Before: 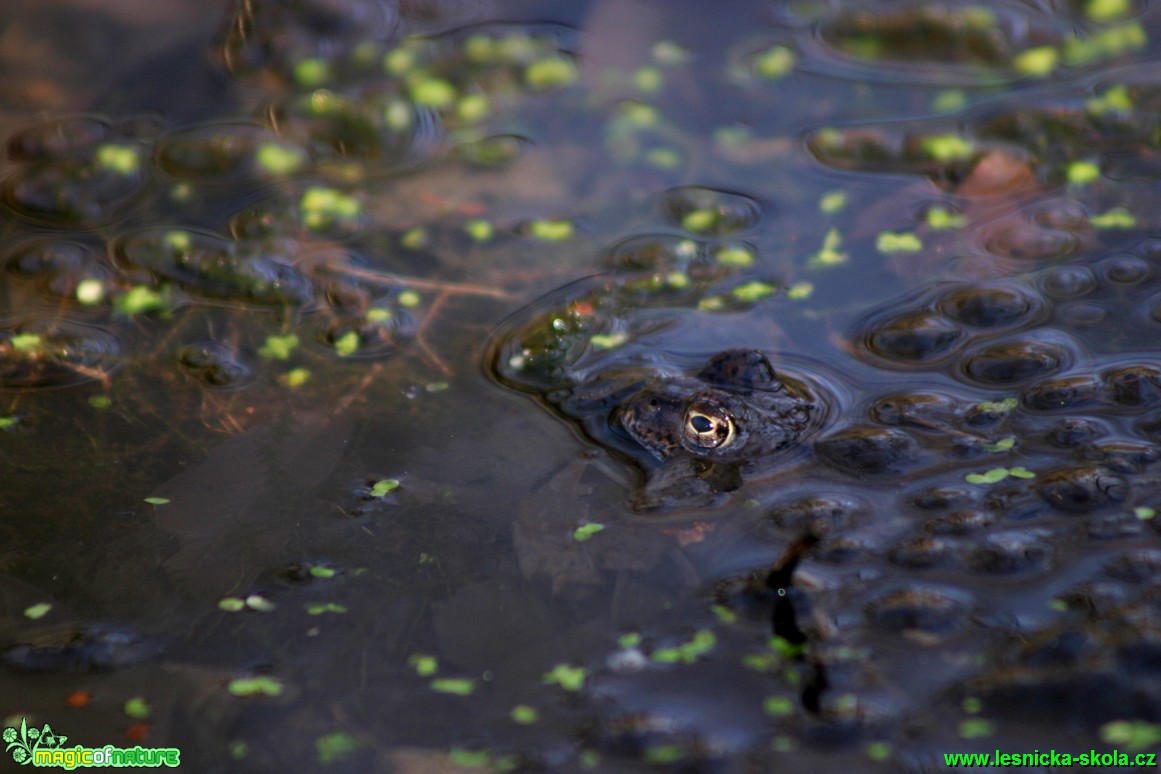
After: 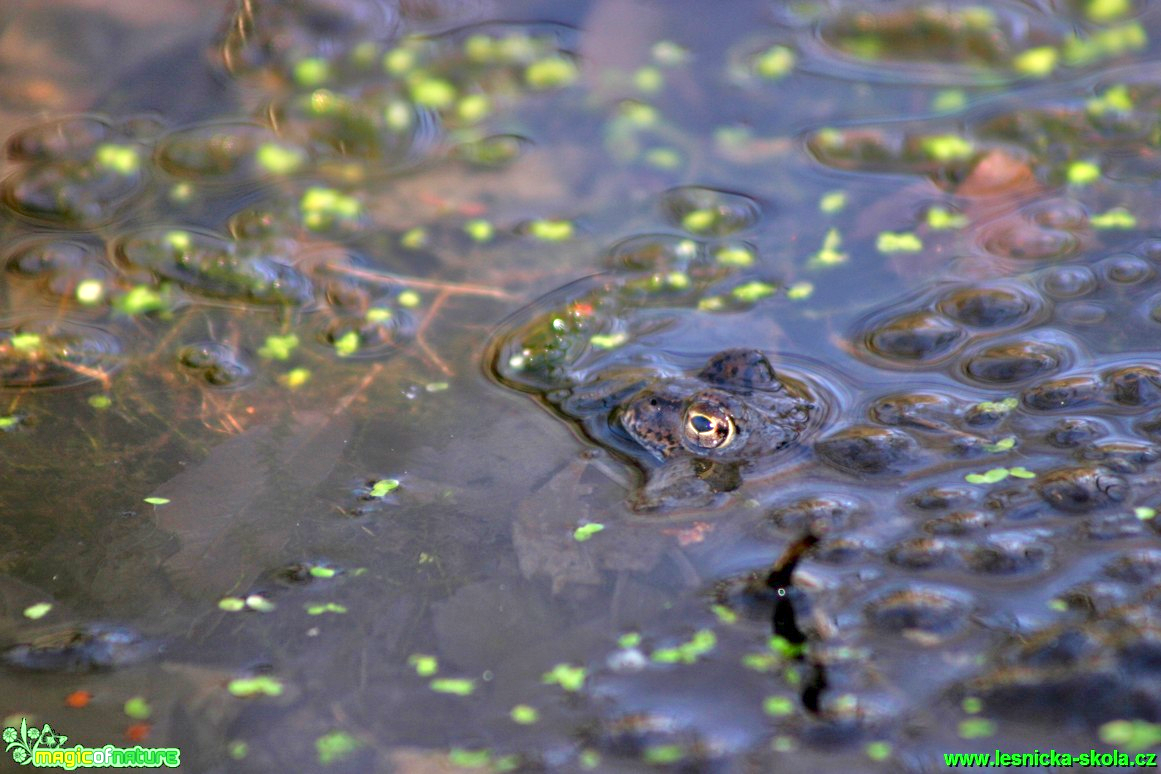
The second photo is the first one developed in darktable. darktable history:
tone equalizer: -8 EV 1.98 EV, -7 EV 1.96 EV, -6 EV 1.96 EV, -5 EV 1.97 EV, -4 EV 2 EV, -3 EV 1.47 EV, -2 EV 0.976 EV, -1 EV 0.524 EV
